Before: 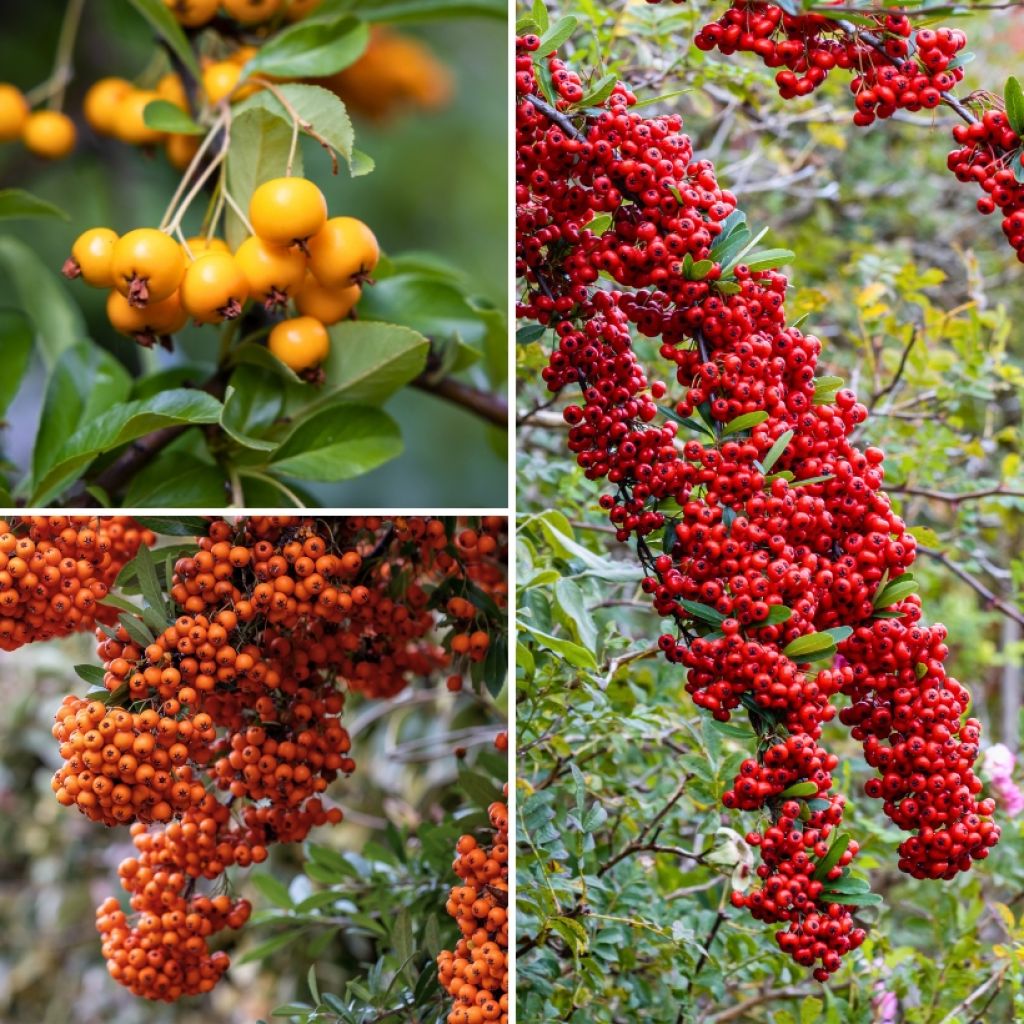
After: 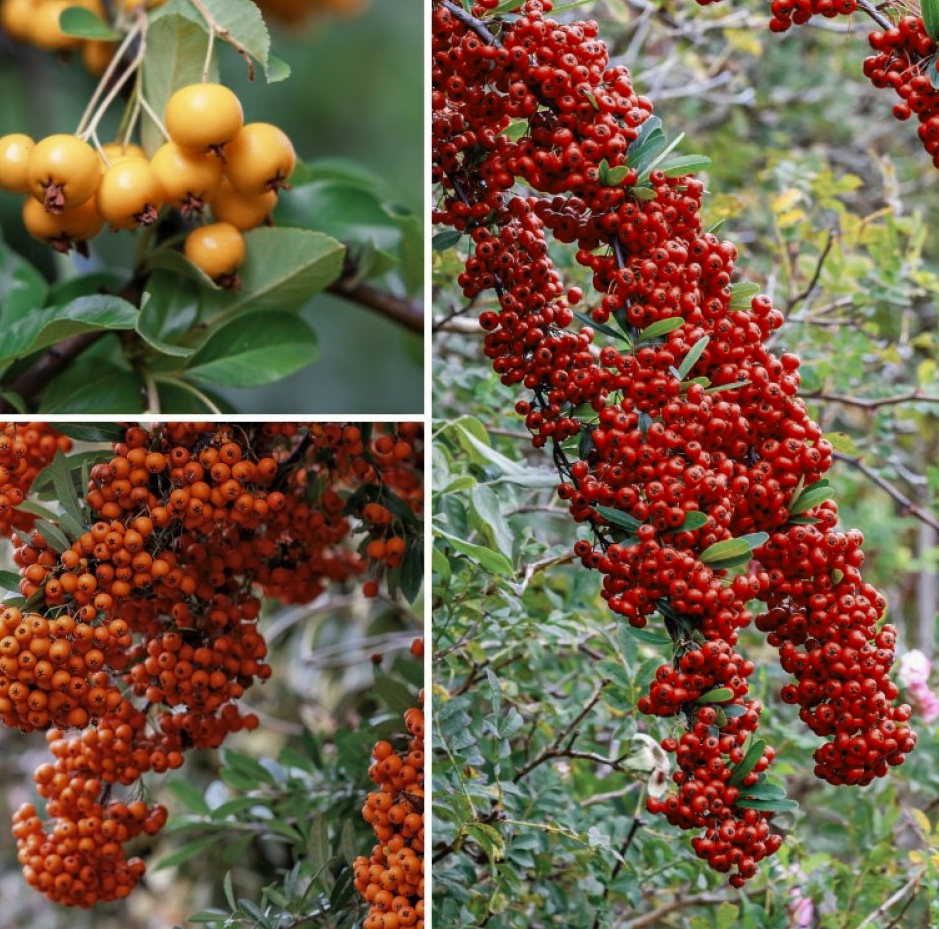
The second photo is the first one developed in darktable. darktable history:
crop and rotate: left 8.262%, top 9.226%
color zones: curves: ch0 [(0, 0.5) (0.125, 0.4) (0.25, 0.5) (0.375, 0.4) (0.5, 0.4) (0.625, 0.35) (0.75, 0.35) (0.875, 0.5)]; ch1 [(0, 0.35) (0.125, 0.45) (0.25, 0.35) (0.375, 0.35) (0.5, 0.35) (0.625, 0.35) (0.75, 0.45) (0.875, 0.35)]; ch2 [(0, 0.6) (0.125, 0.5) (0.25, 0.5) (0.375, 0.6) (0.5, 0.6) (0.625, 0.5) (0.75, 0.5) (0.875, 0.5)]
